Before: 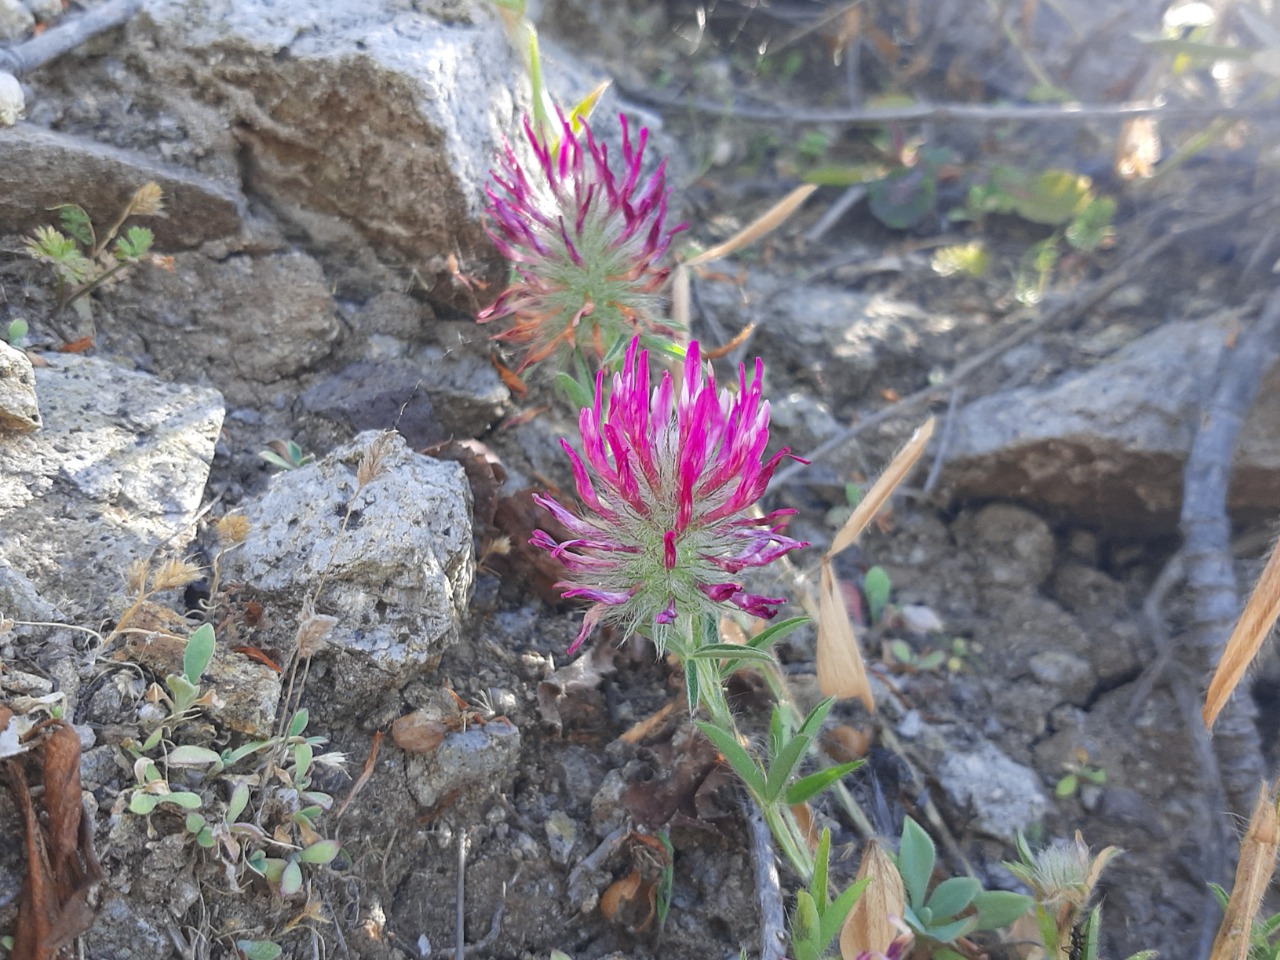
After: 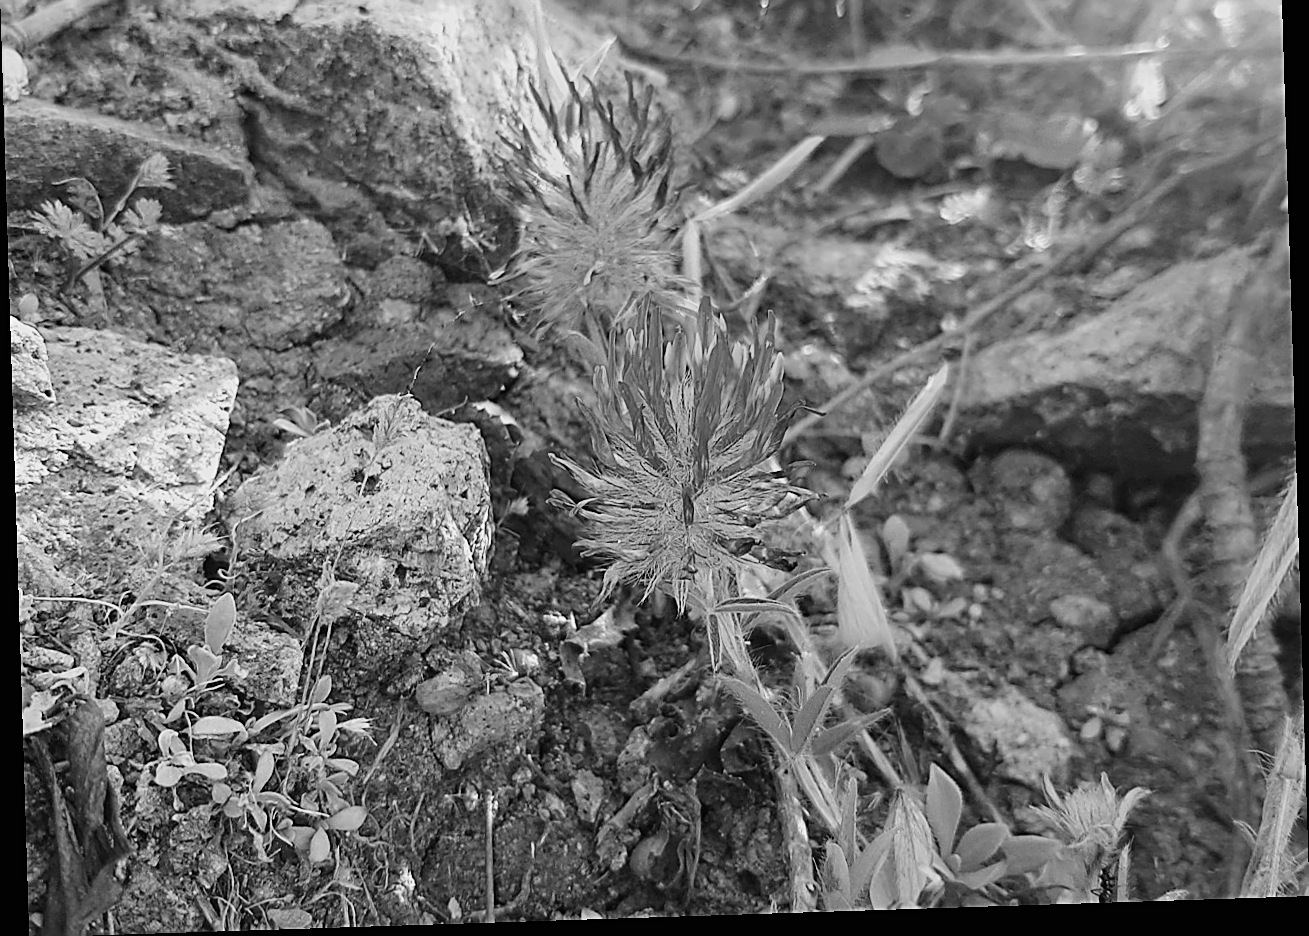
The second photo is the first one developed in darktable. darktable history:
sharpen: amount 1
contrast brightness saturation: brightness -0.02, saturation 0.35
monochrome: size 1
filmic rgb: black relative exposure -5 EV, white relative exposure 3.5 EV, hardness 3.19, contrast 1.4, highlights saturation mix -30%
rotate and perspective: rotation -1.77°, lens shift (horizontal) 0.004, automatic cropping off
crop and rotate: top 6.25%
exposure: black level correction -0.015, exposure -0.125 EV, compensate highlight preservation false
